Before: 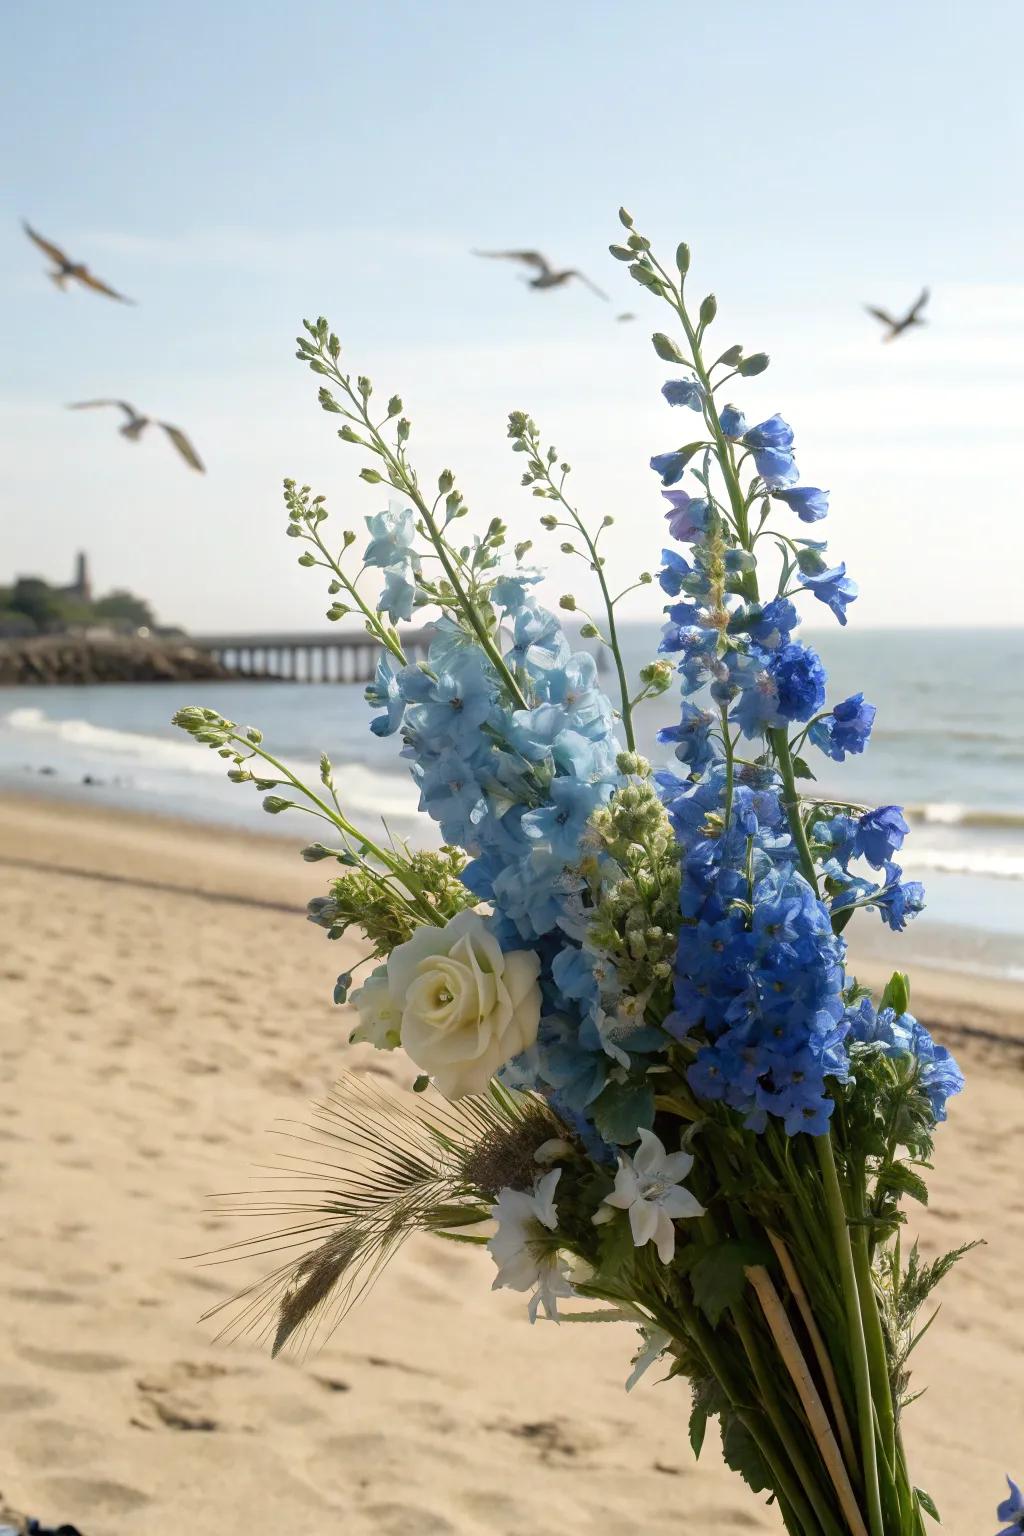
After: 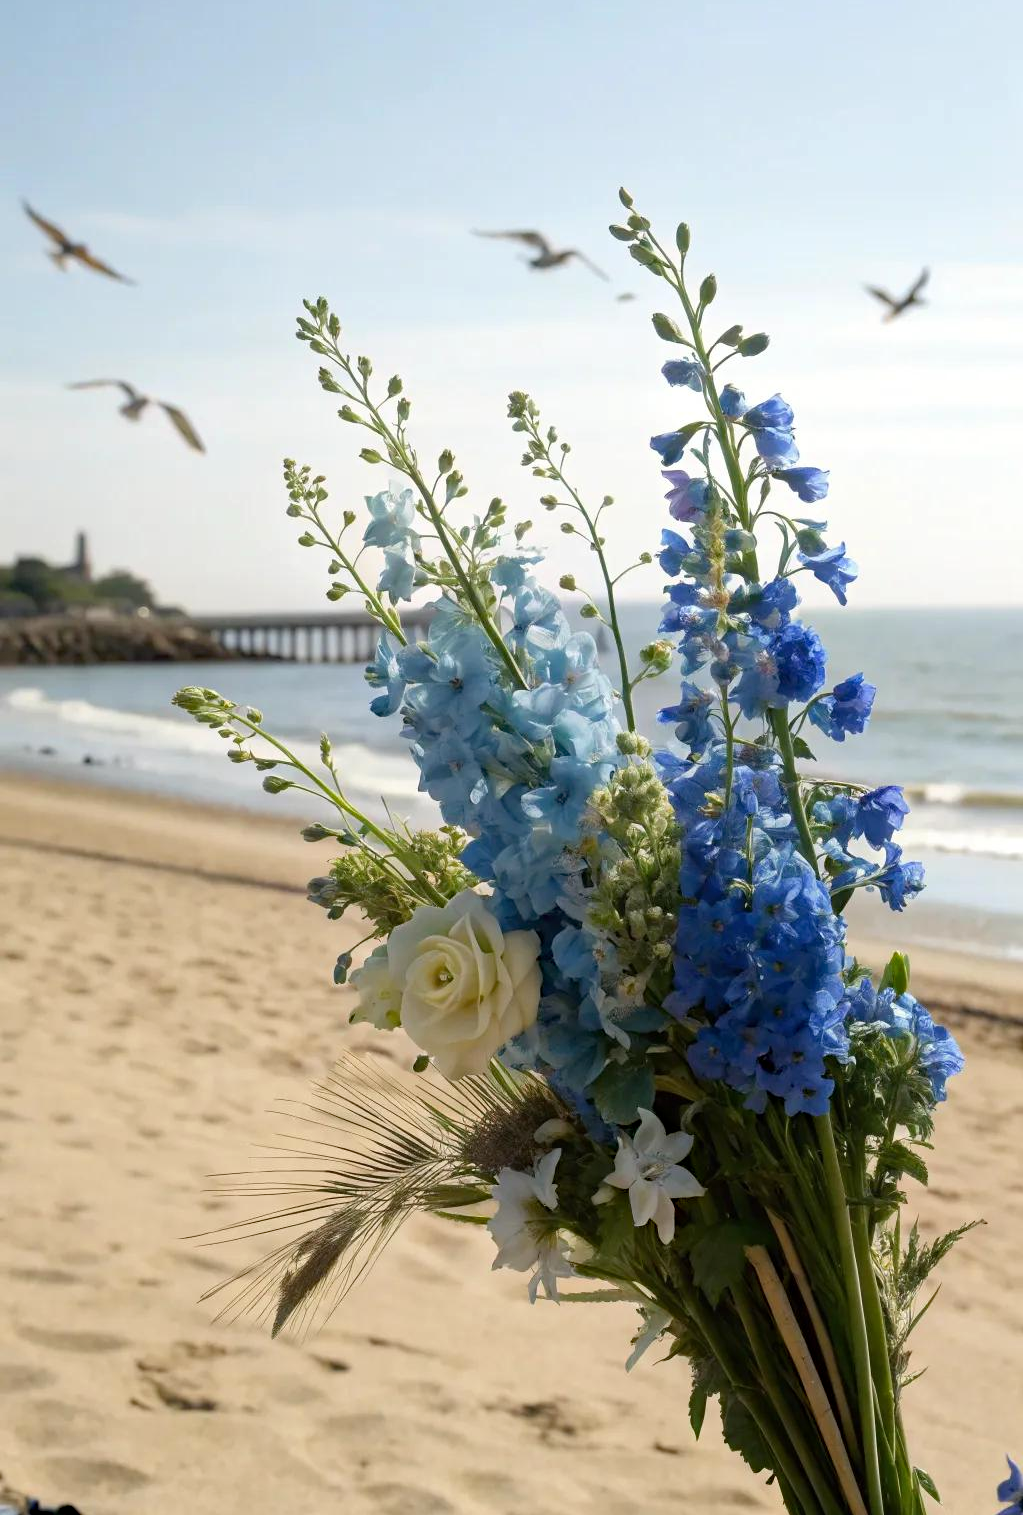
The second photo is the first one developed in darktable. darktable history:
crop: top 1.309%, right 0.021%
haze removal: adaptive false
